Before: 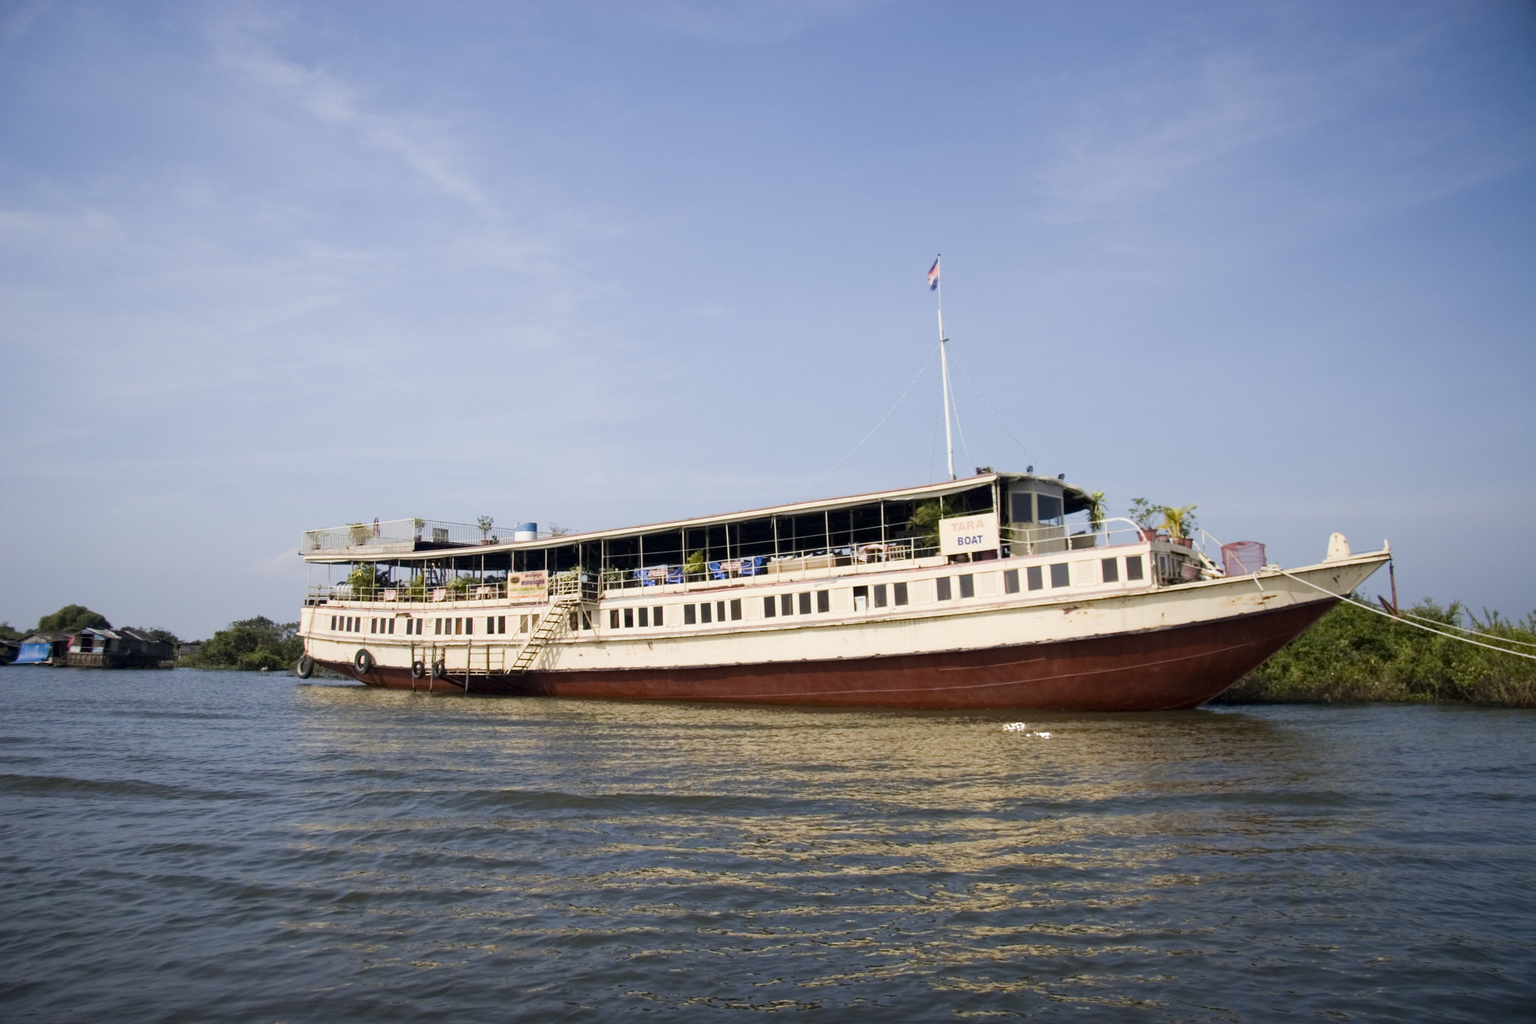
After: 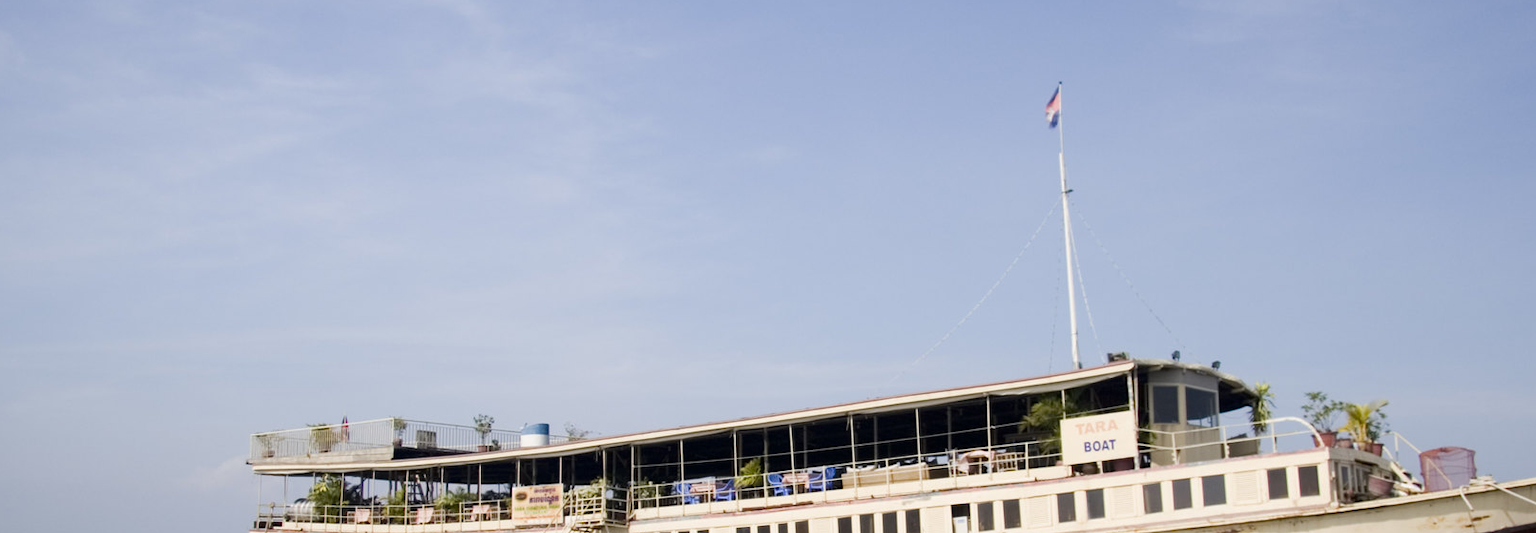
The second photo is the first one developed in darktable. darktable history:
crop: left 6.866%, top 18.57%, right 14.473%, bottom 40.466%
